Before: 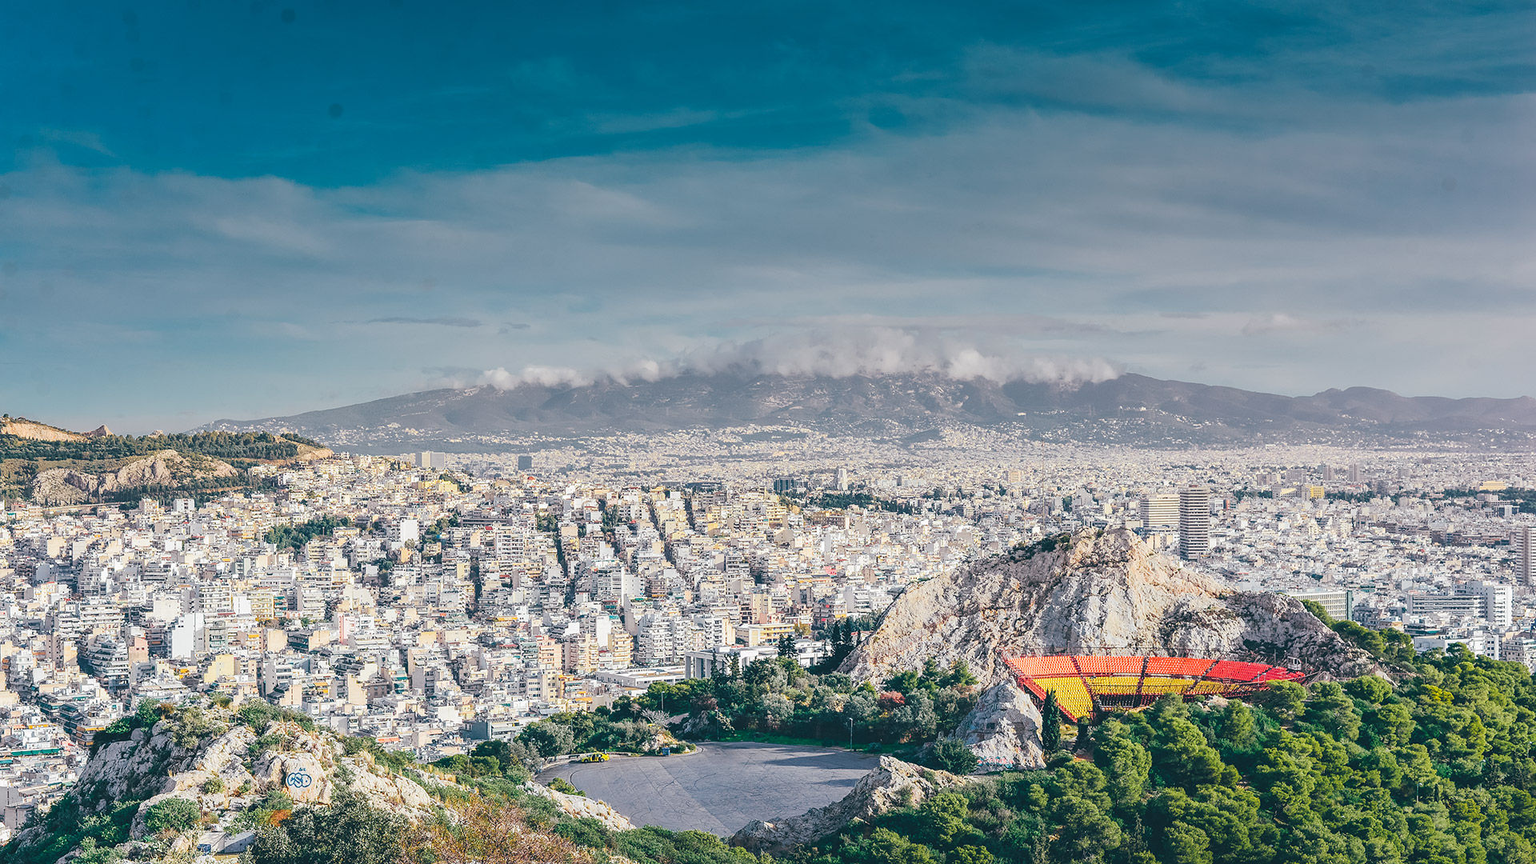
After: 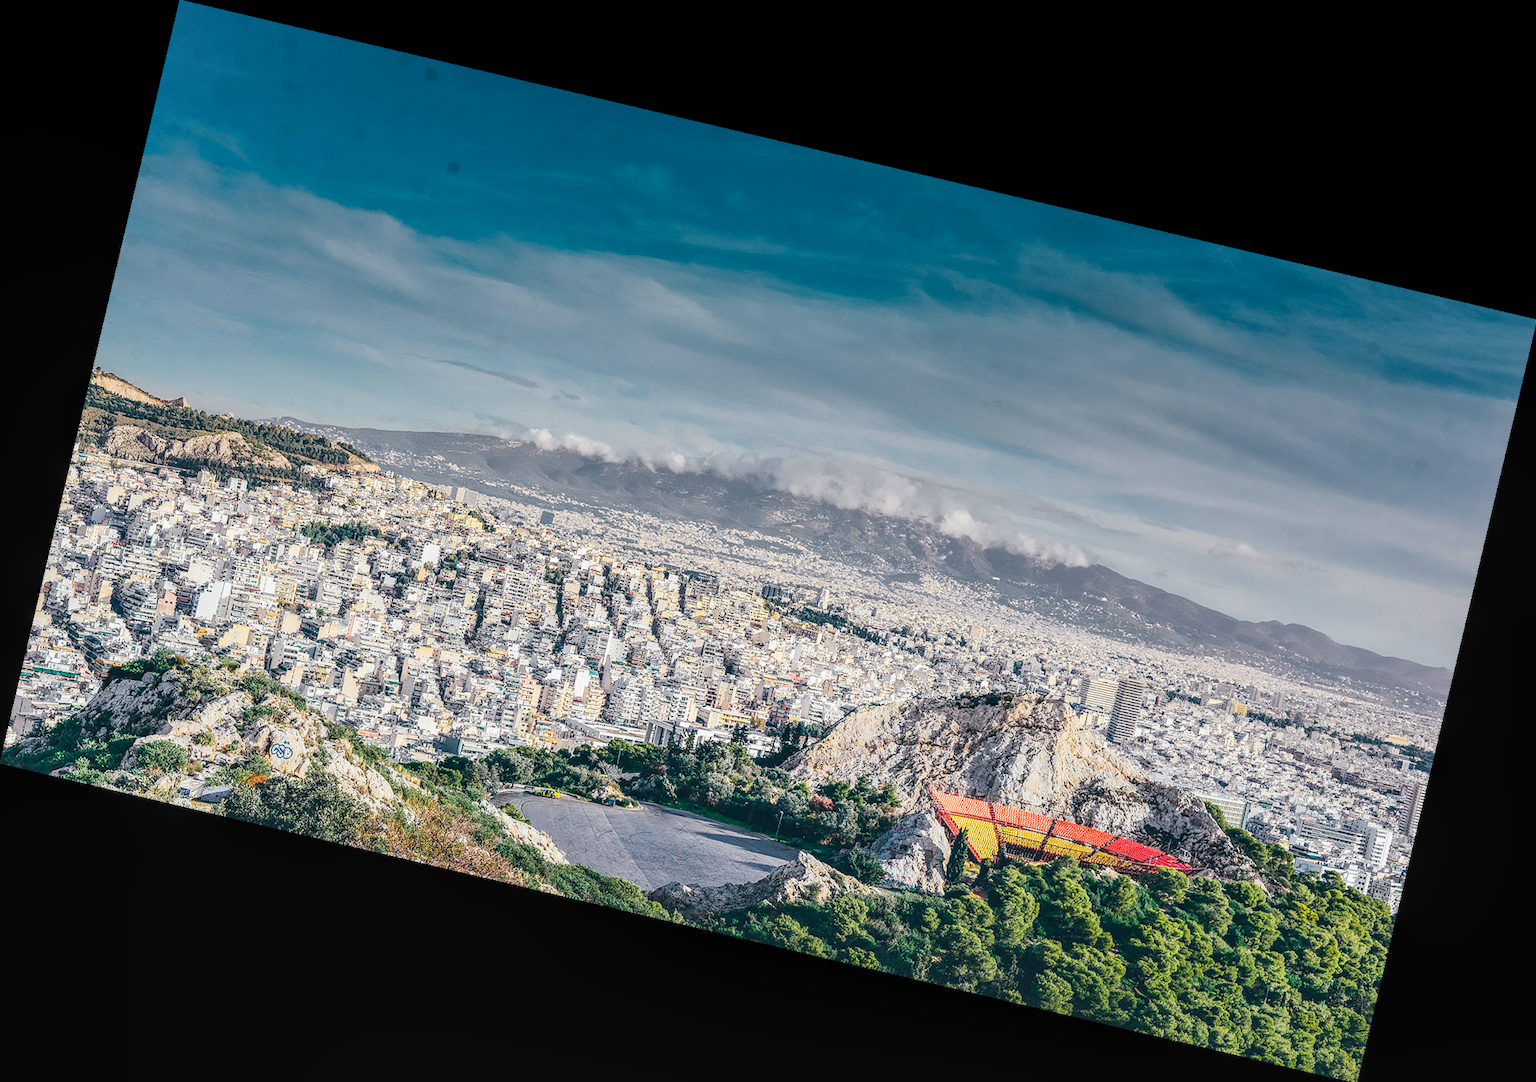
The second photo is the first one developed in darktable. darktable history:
contrast brightness saturation: contrast 0.14
rotate and perspective: rotation 13.27°, automatic cropping off
local contrast: on, module defaults
